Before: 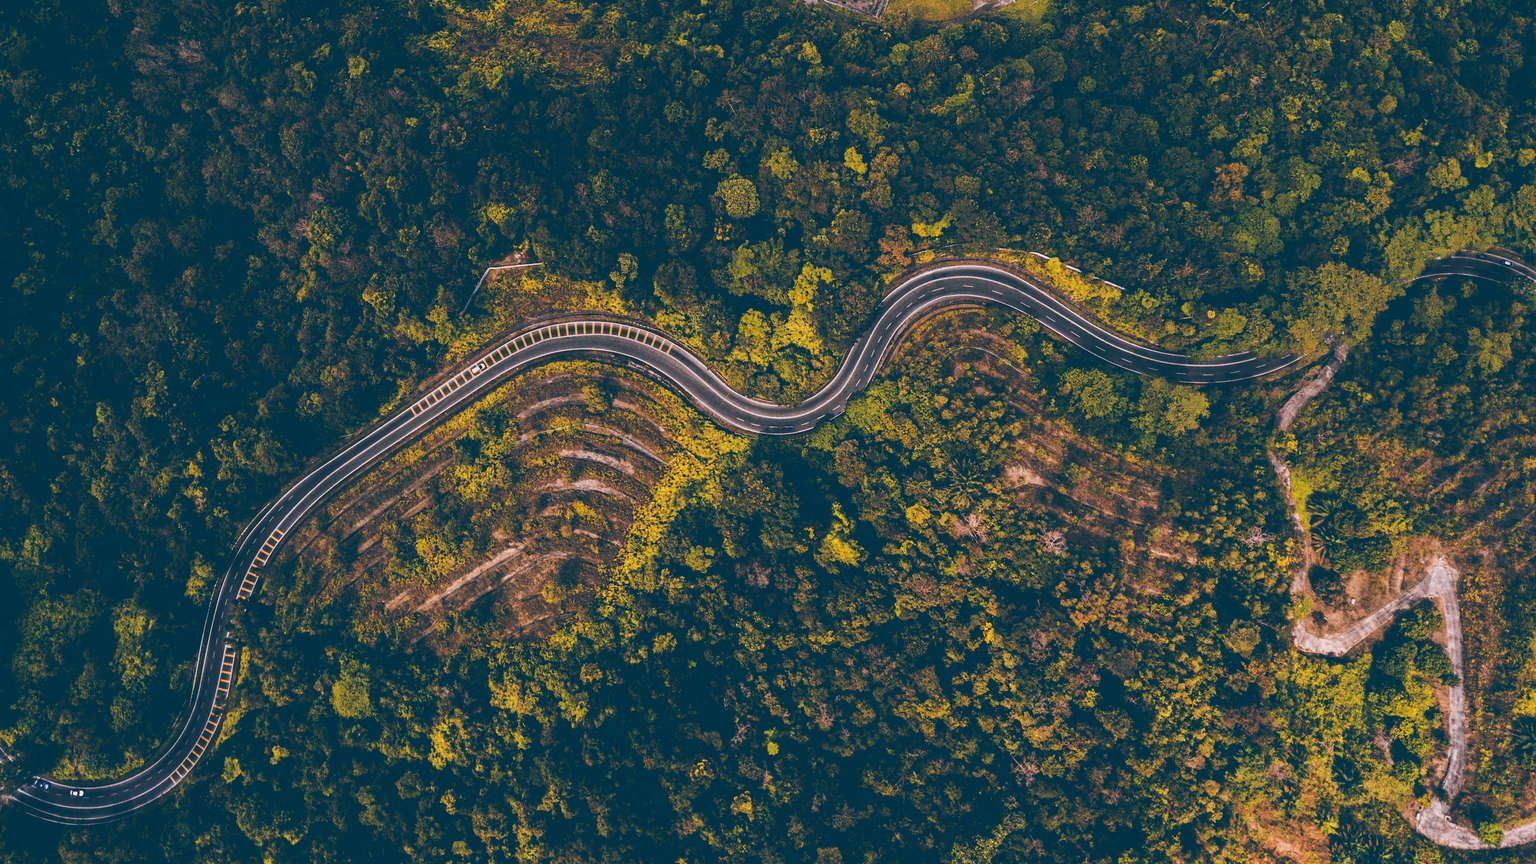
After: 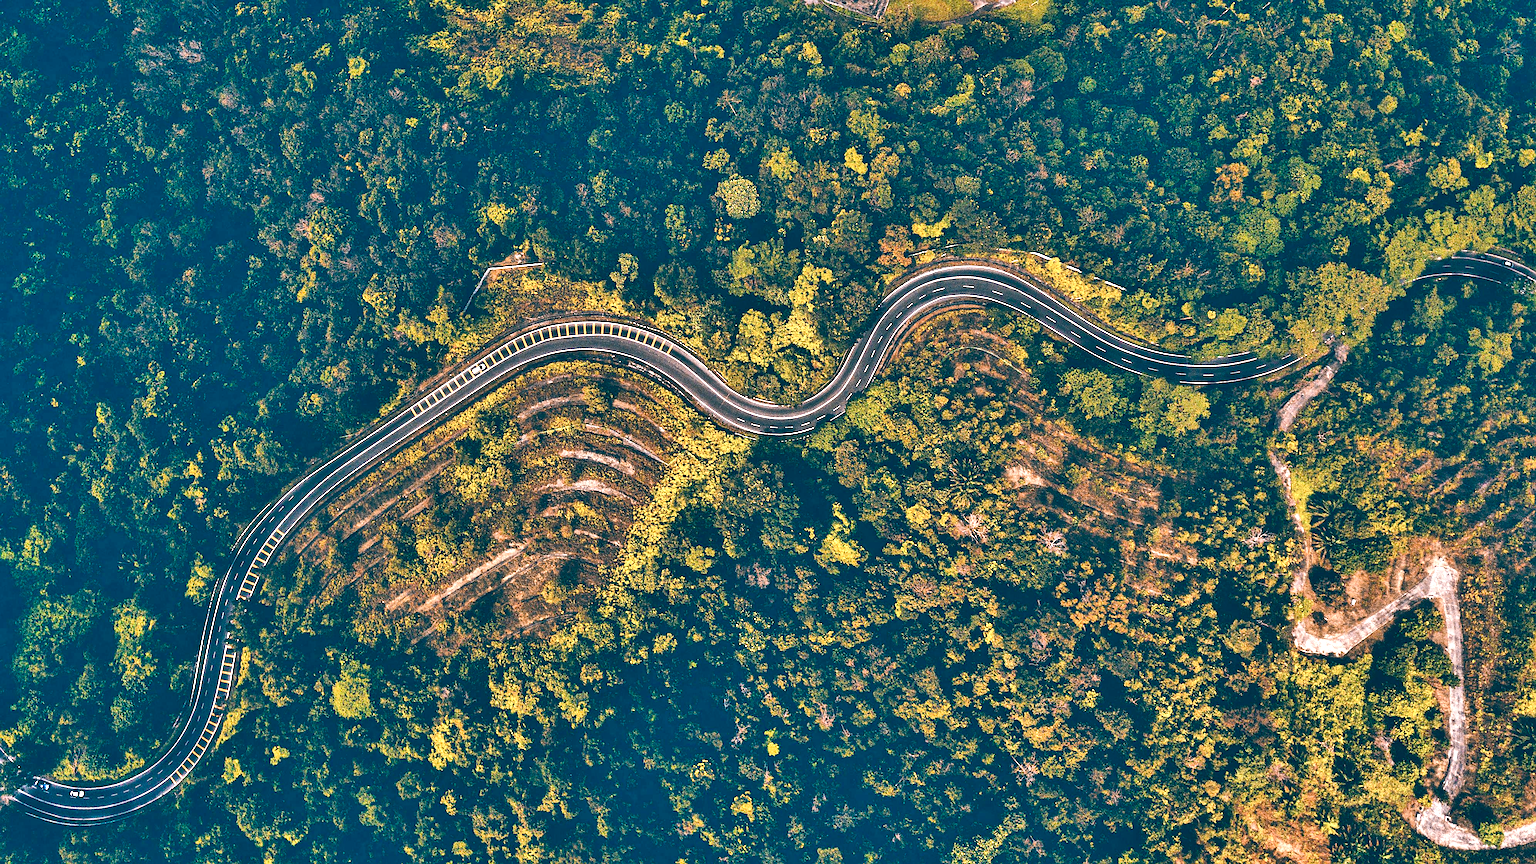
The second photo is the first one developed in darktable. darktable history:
shadows and highlights: radius 110.86, shadows 51.09, white point adjustment 9.16, highlights -4.17, highlights color adjustment 32.2%, soften with gaussian
color balance rgb: shadows lift › chroma 2.79%, shadows lift › hue 190.66°, power › hue 171.85°, highlights gain › chroma 2.16%, highlights gain › hue 75.26°, global offset › luminance -0.51%, perceptual saturation grading › highlights -33.8%, perceptual saturation grading › mid-tones 14.98%, perceptual saturation grading › shadows 48.43%, perceptual brilliance grading › highlights 15.68%, perceptual brilliance grading › mid-tones 6.62%, perceptual brilliance grading › shadows -14.98%, global vibrance 11.32%, contrast 5.05%
sharpen: on, module defaults
